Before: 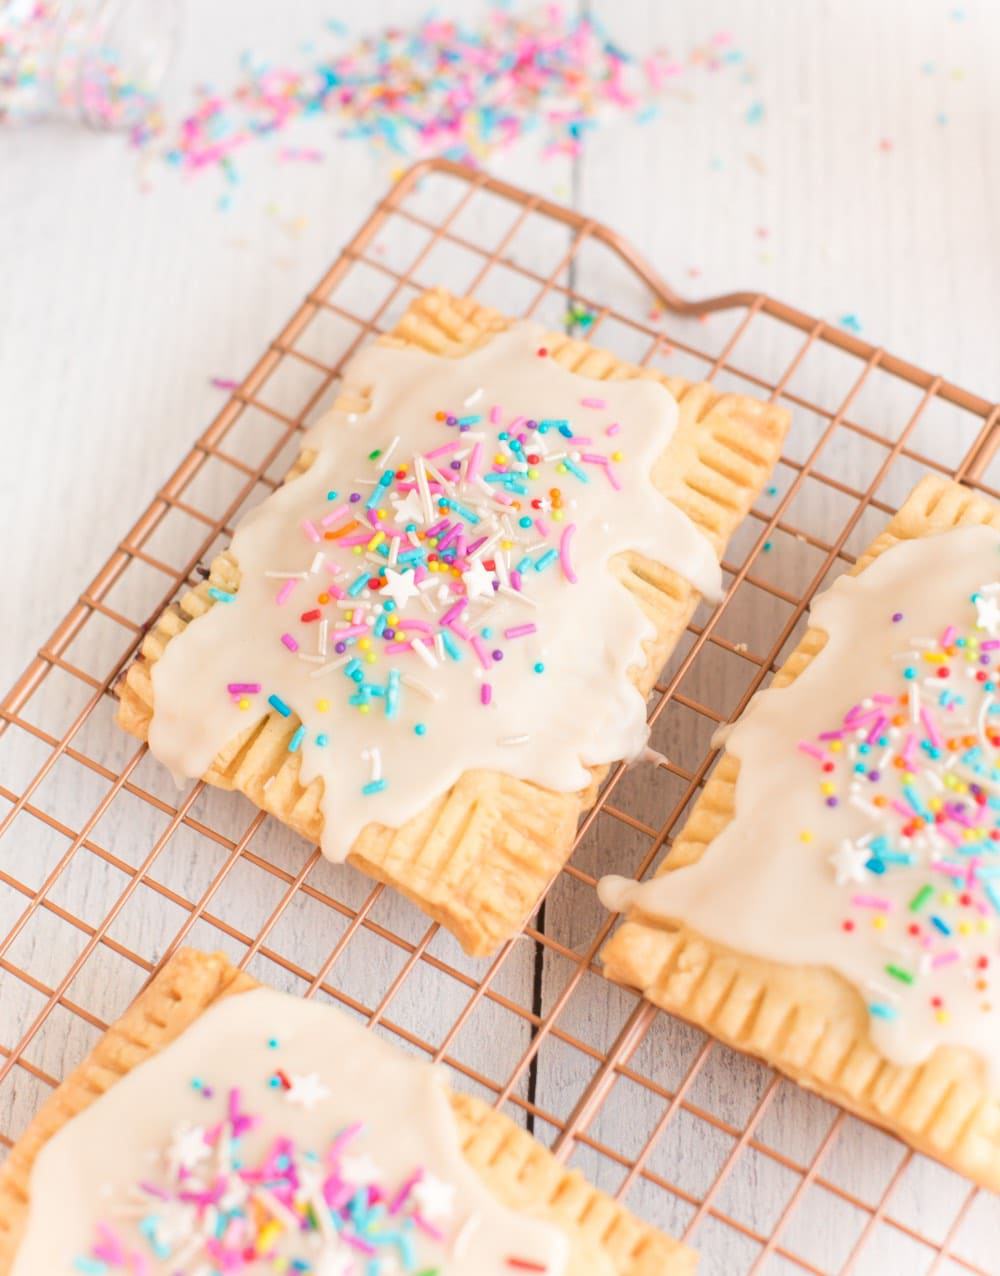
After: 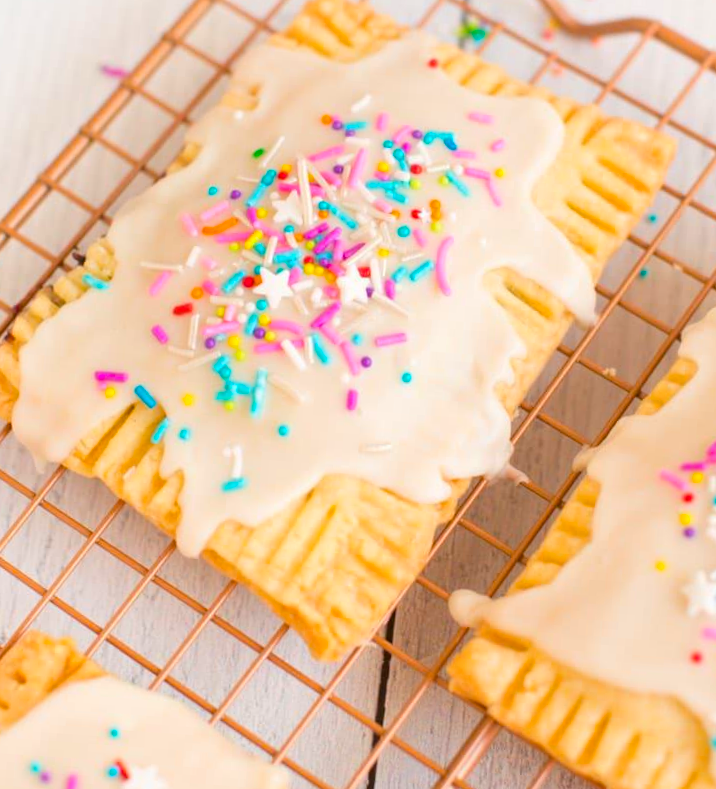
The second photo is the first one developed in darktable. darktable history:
crop and rotate: angle -4.17°, left 9.746%, top 20.556%, right 12.135%, bottom 12.024%
color balance rgb: linear chroma grading › global chroma 14.344%, perceptual saturation grading › global saturation 19.44%
